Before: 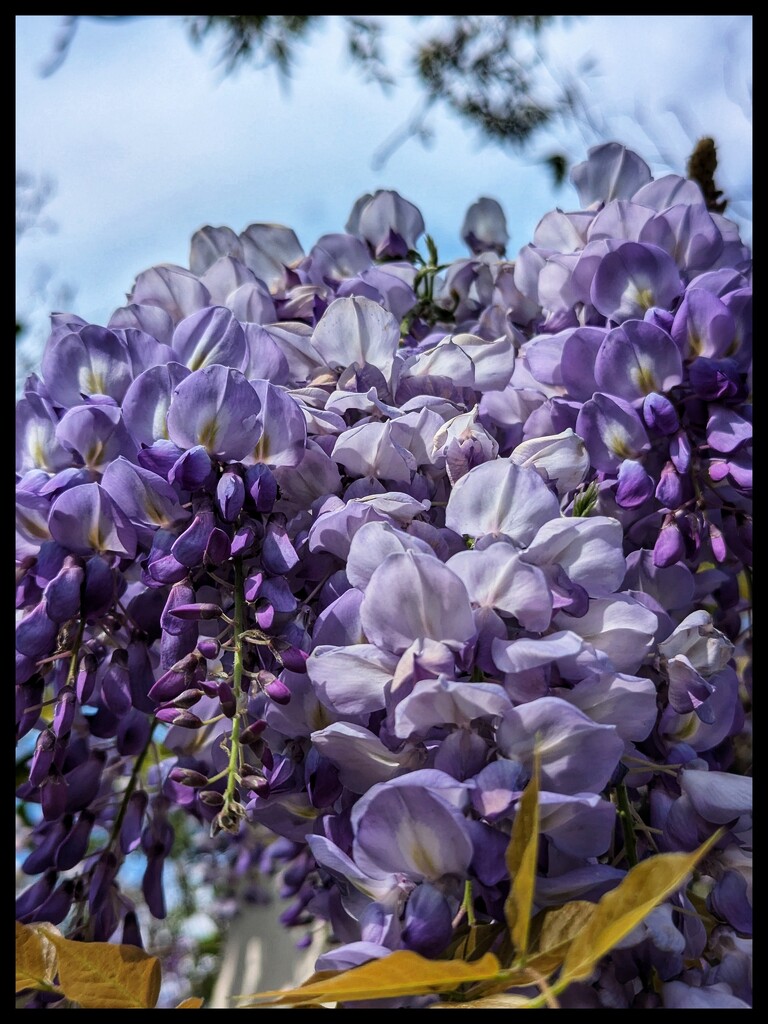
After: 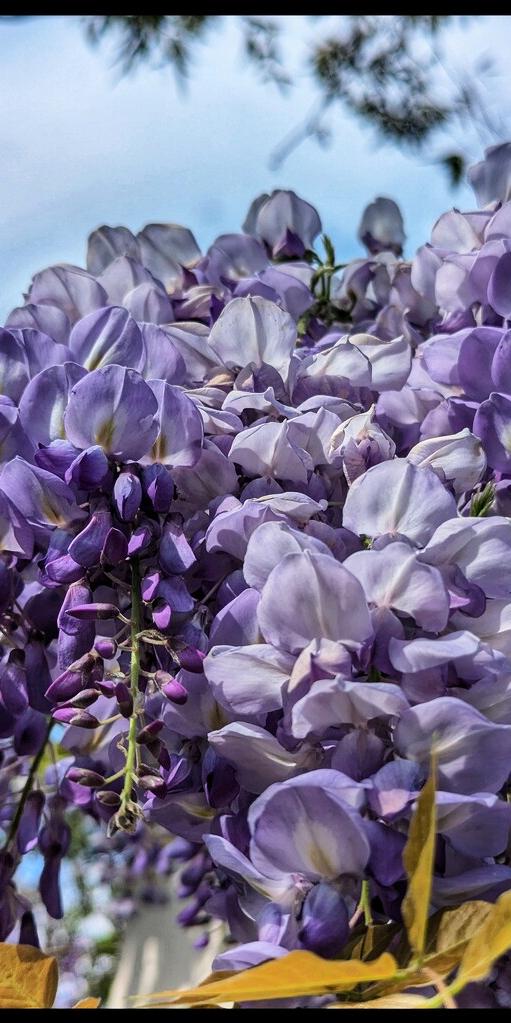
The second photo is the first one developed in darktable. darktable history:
shadows and highlights: low approximation 0.01, soften with gaussian
crop and rotate: left 13.438%, right 19.942%
